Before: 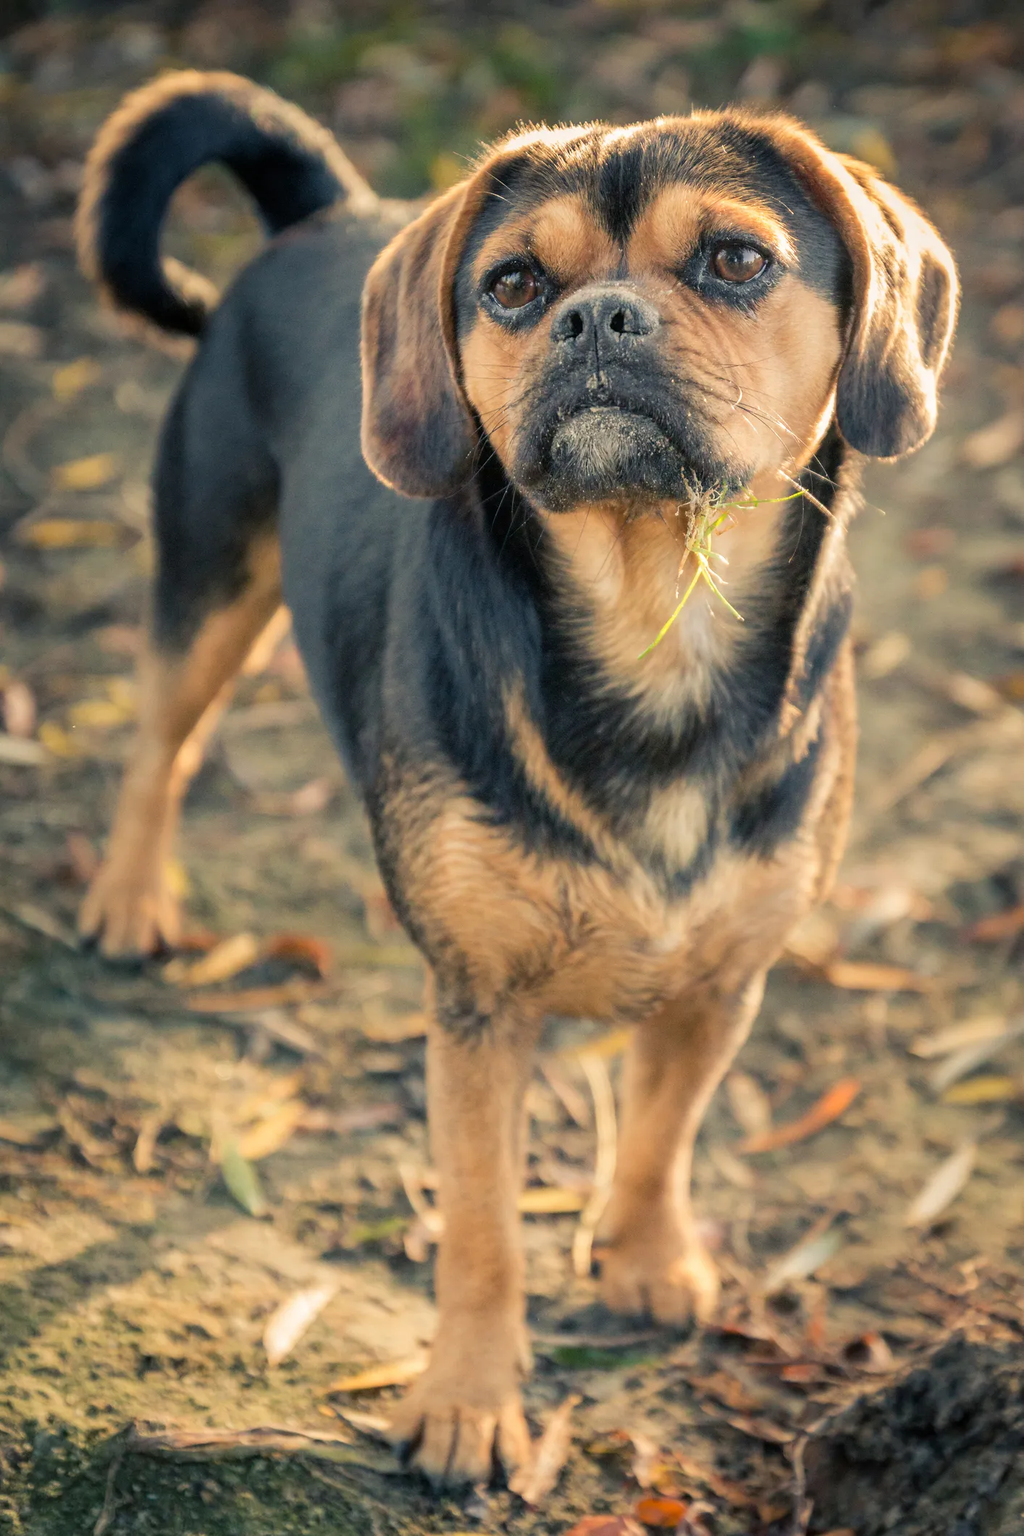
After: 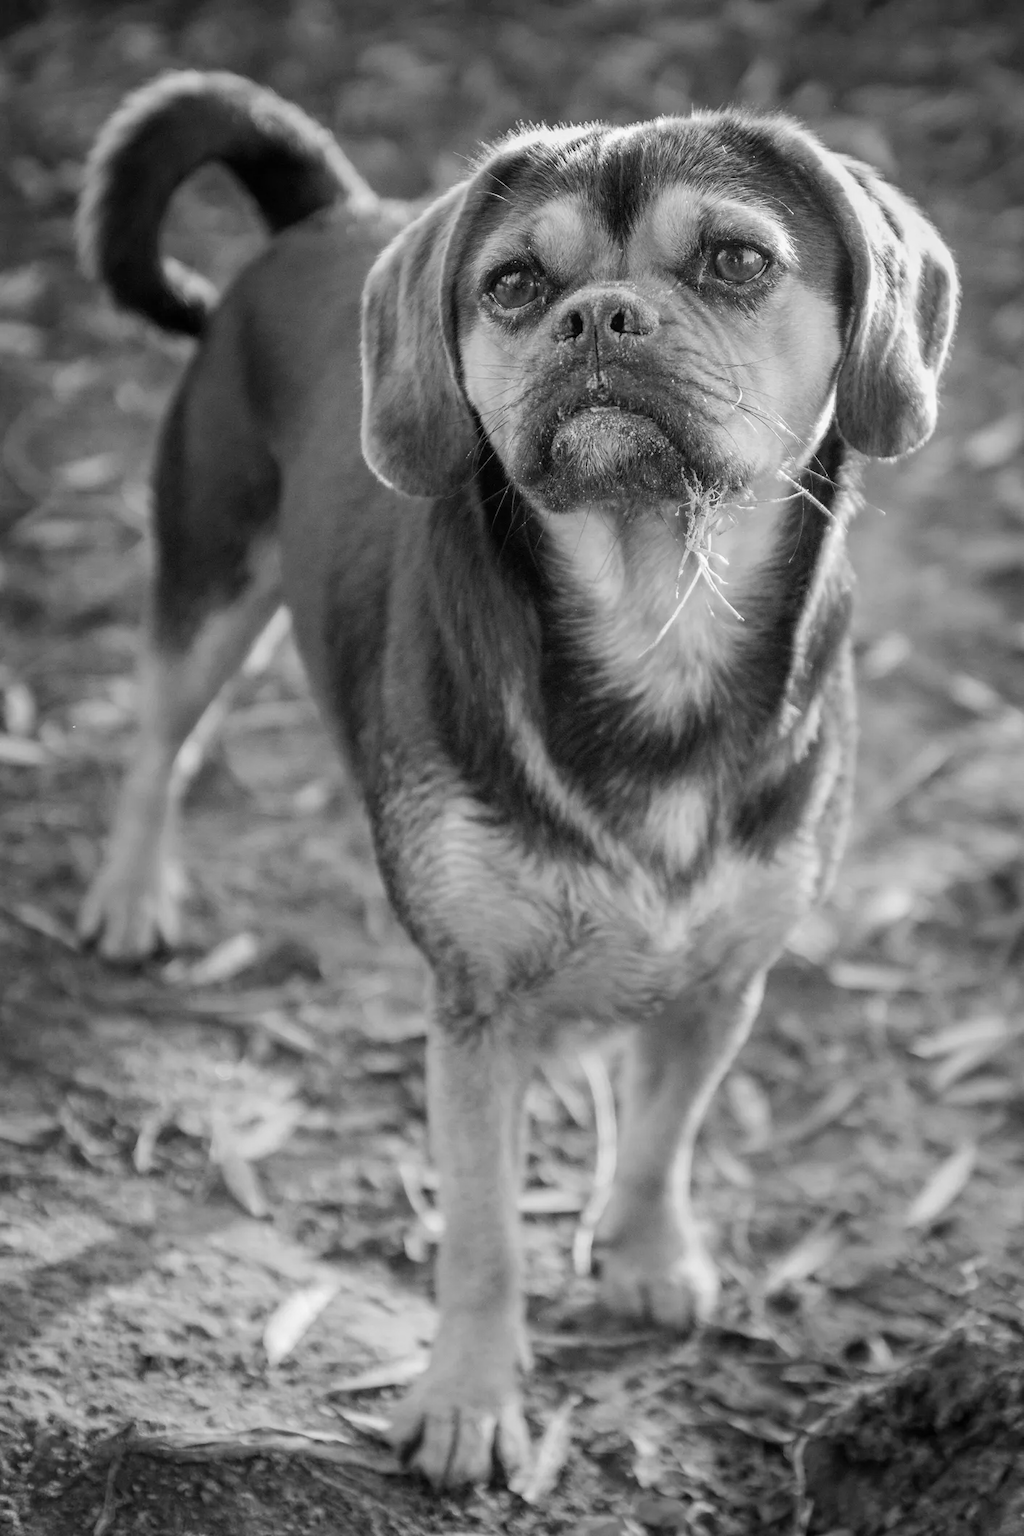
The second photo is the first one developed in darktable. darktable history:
white balance: red 0.871, blue 1.249
monochrome: a -4.13, b 5.16, size 1
